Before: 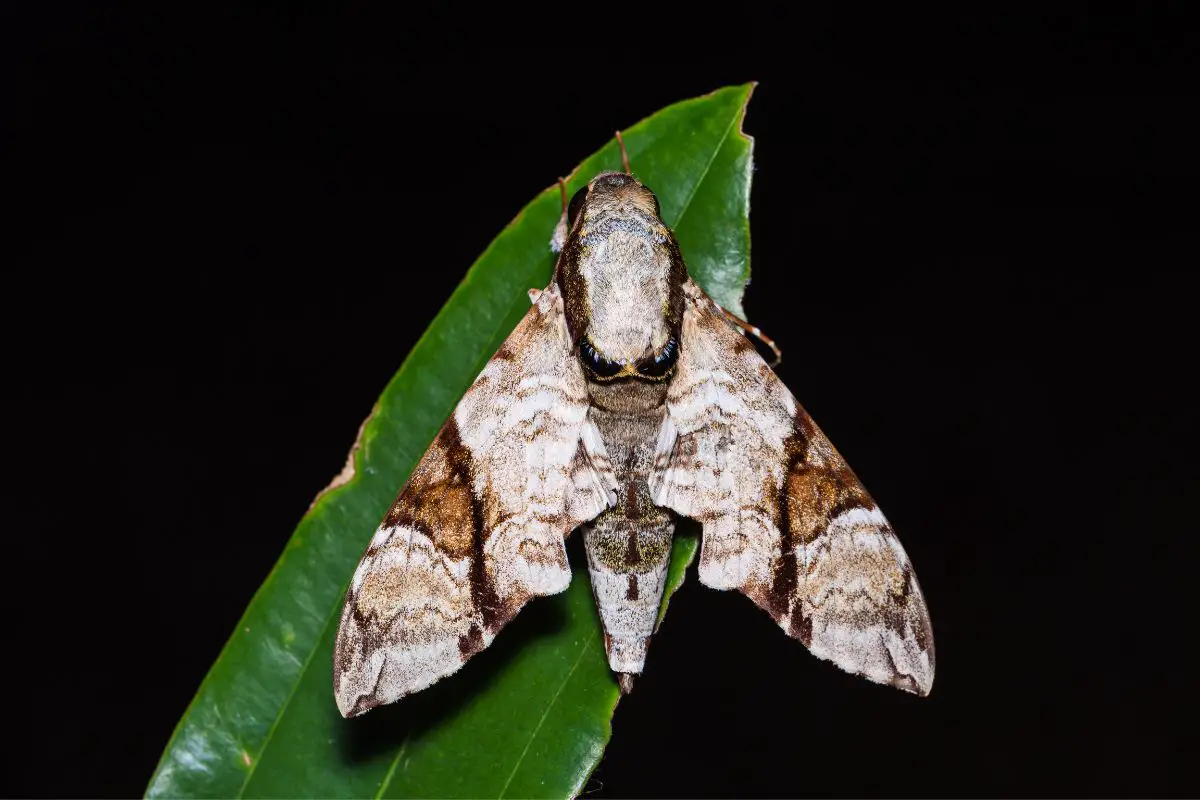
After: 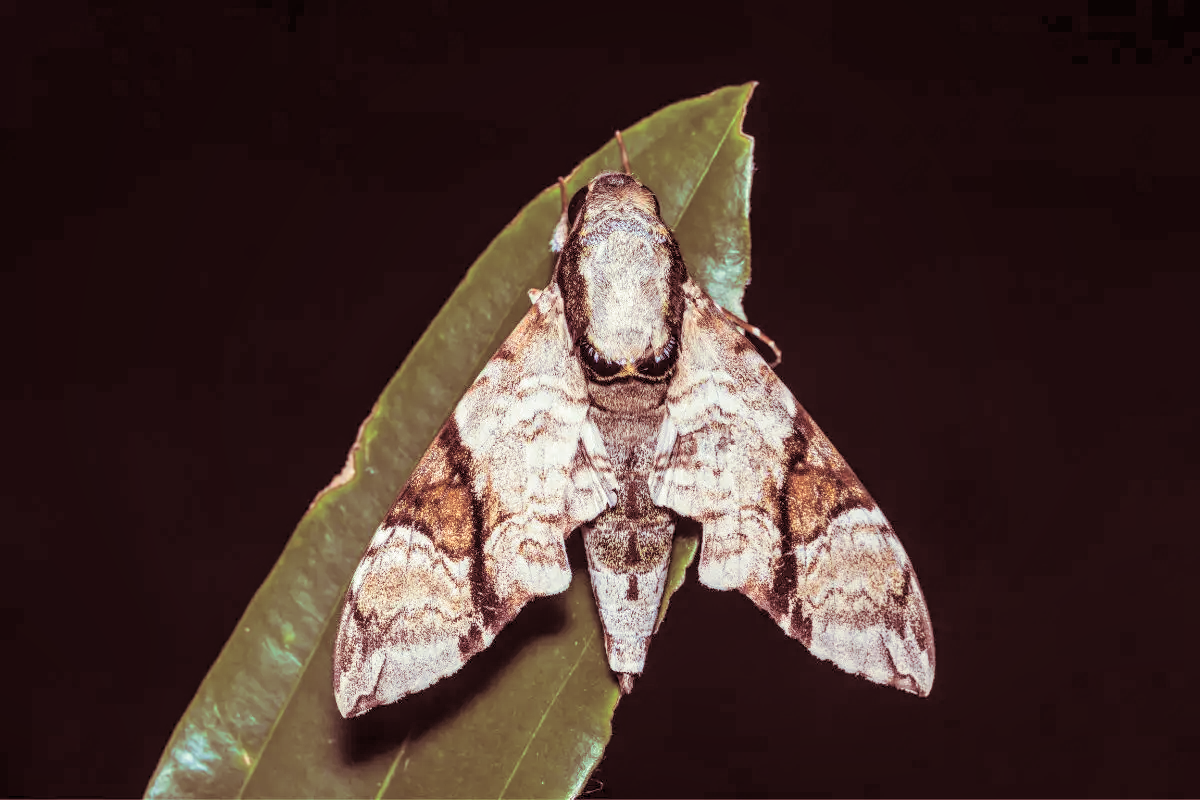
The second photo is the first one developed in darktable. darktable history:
contrast brightness saturation: brightness 0.28
split-toning: compress 20%
local contrast: on, module defaults
